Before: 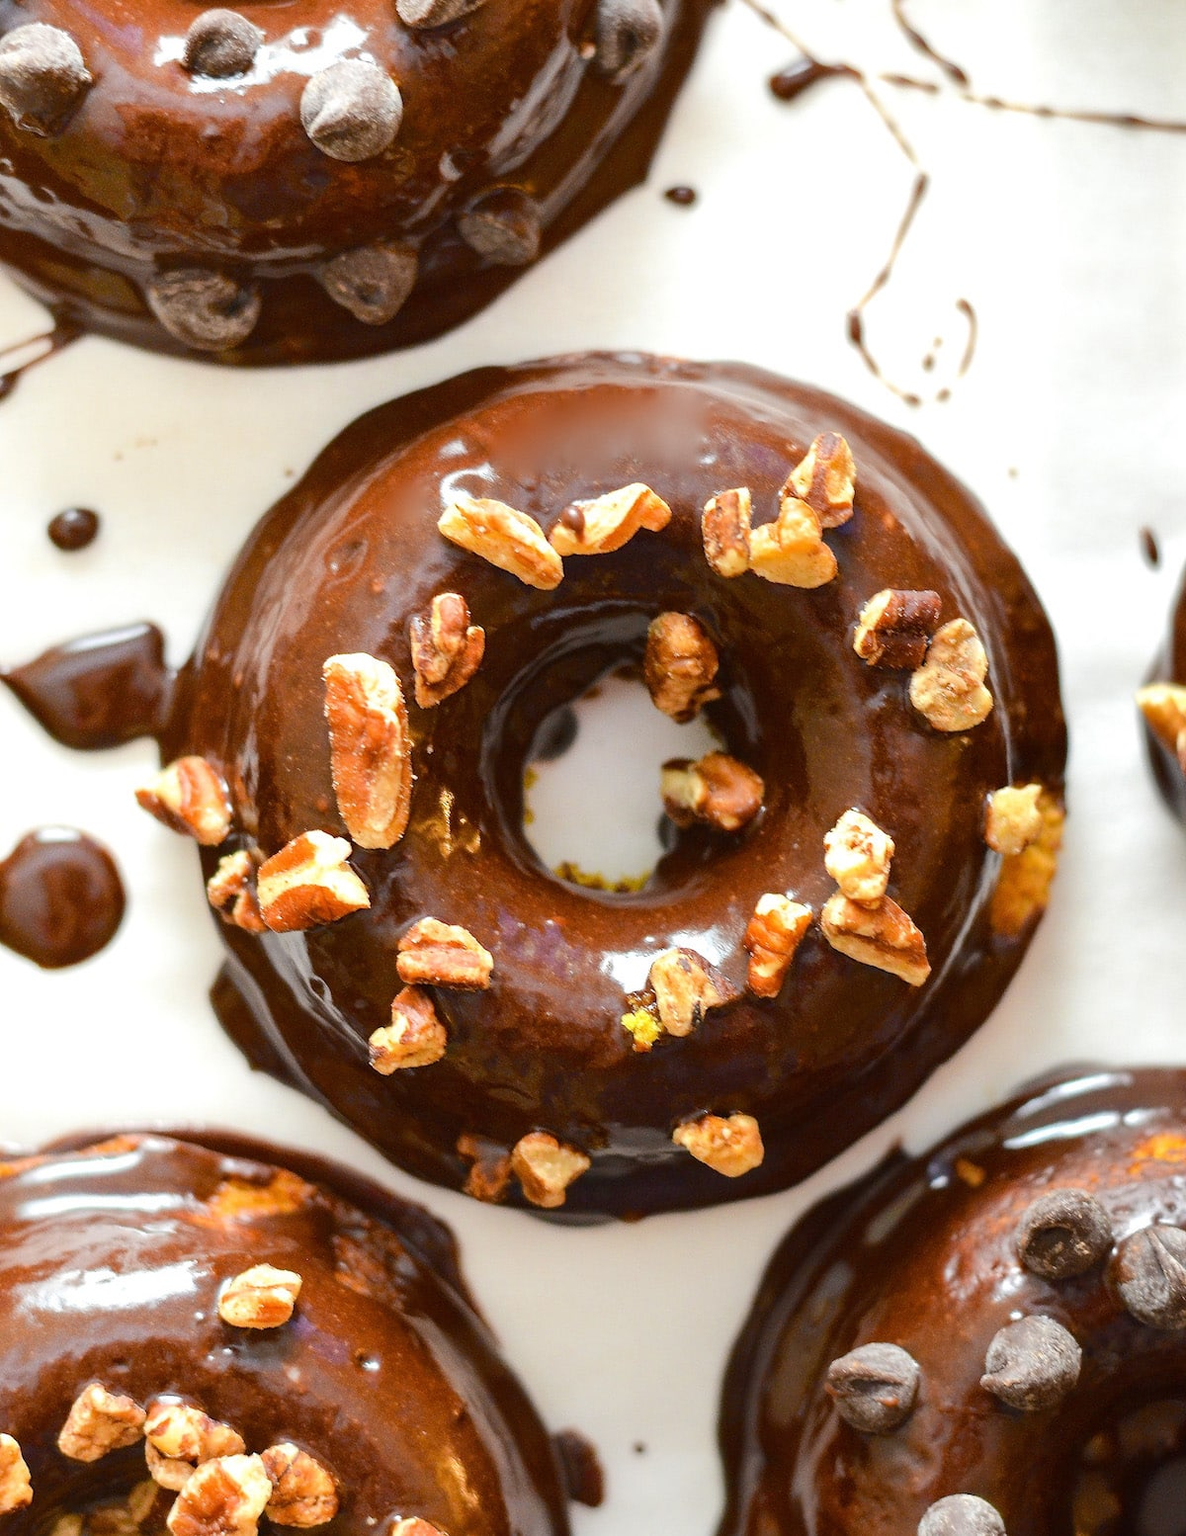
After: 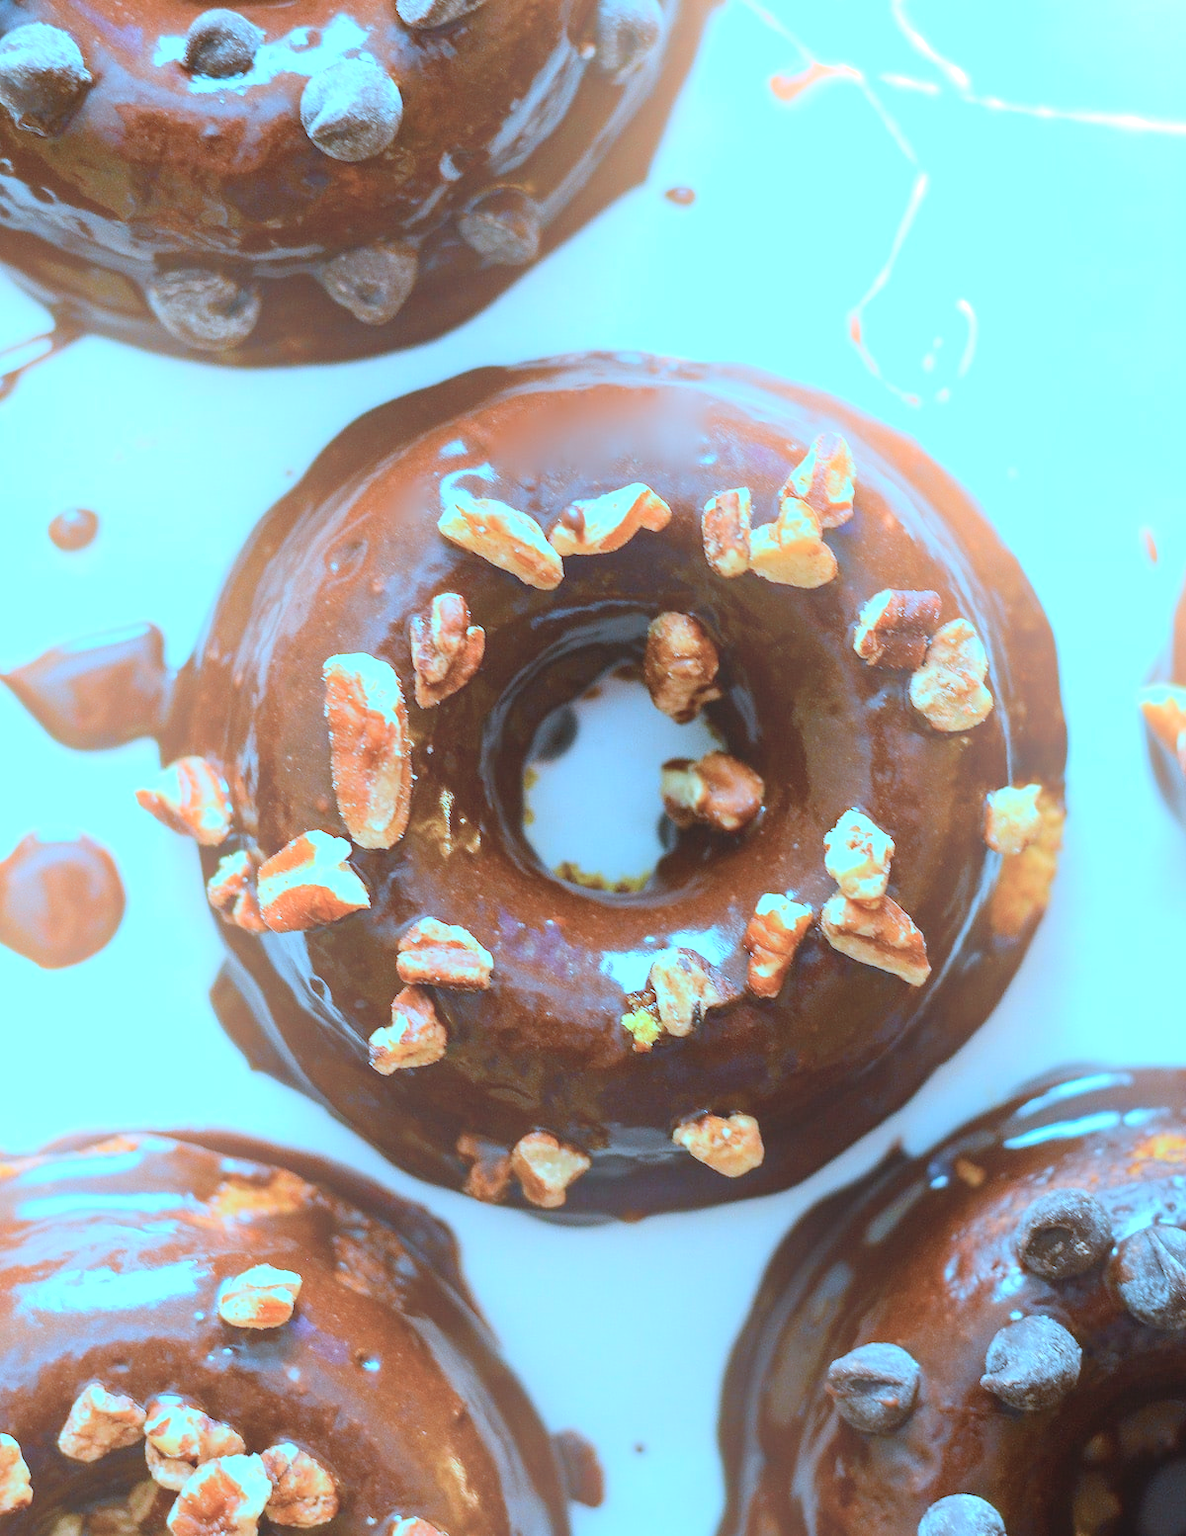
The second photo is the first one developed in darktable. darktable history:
color correction: highlights a* -9.73, highlights b* -21.22
bloom: size 38%, threshold 95%, strength 30%
color calibration: x 0.396, y 0.386, temperature 3669 K
